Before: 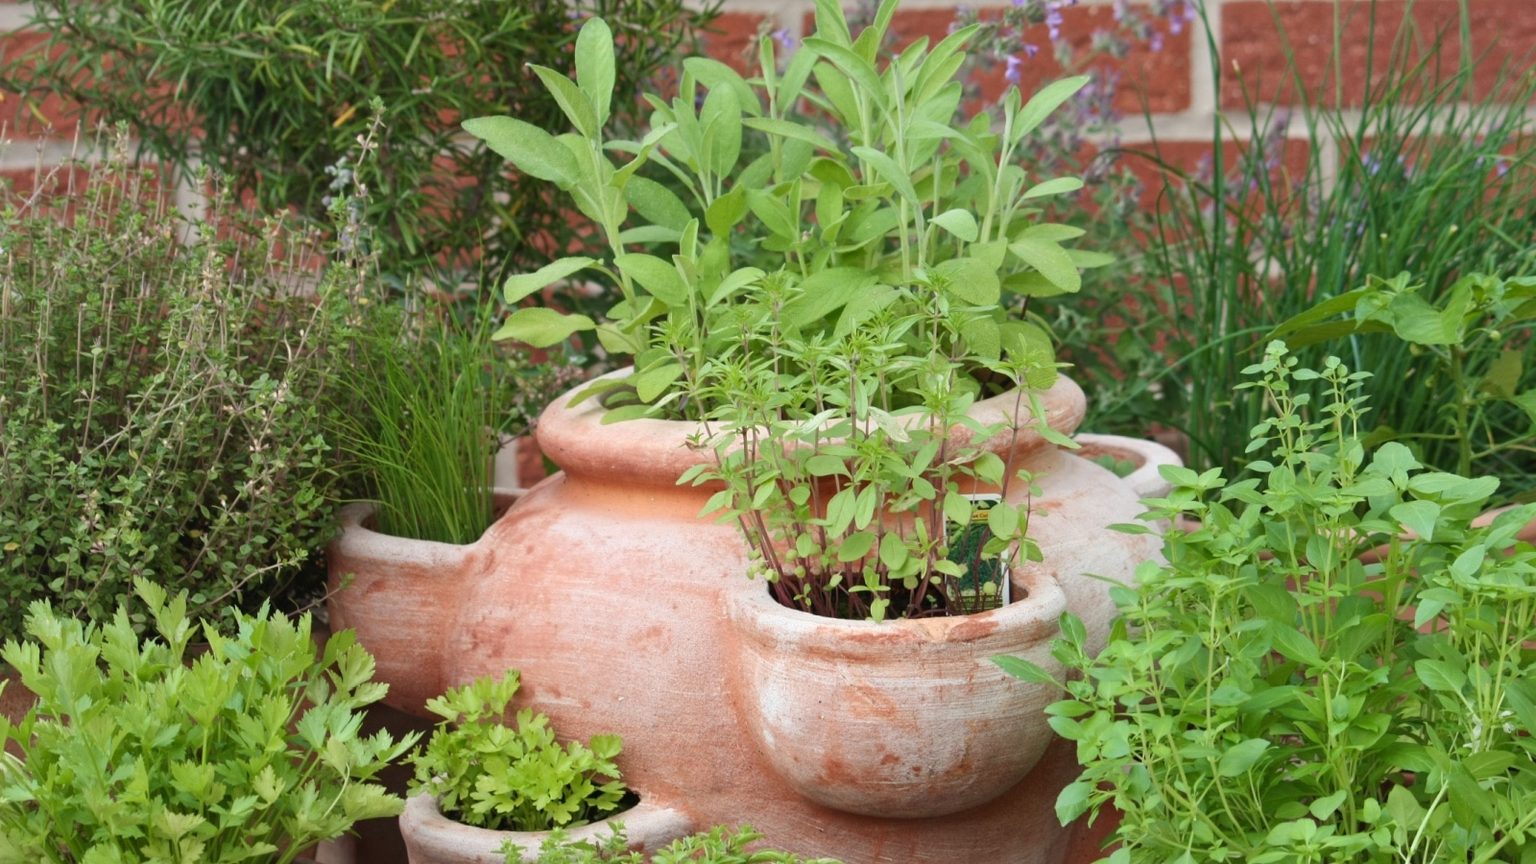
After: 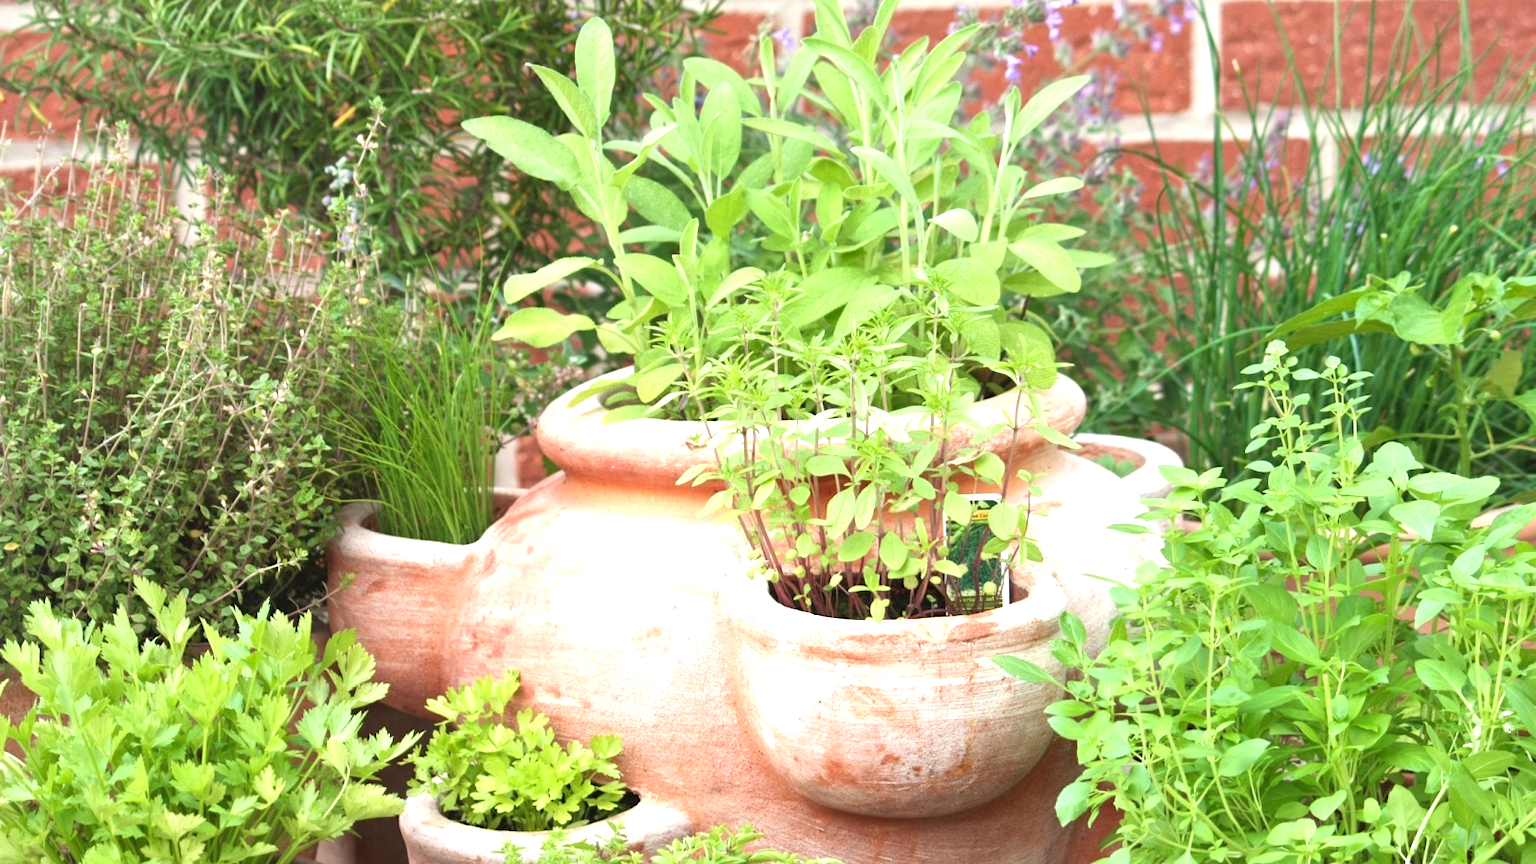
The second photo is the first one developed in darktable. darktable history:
exposure: exposure 1.135 EV, compensate highlight preservation false
